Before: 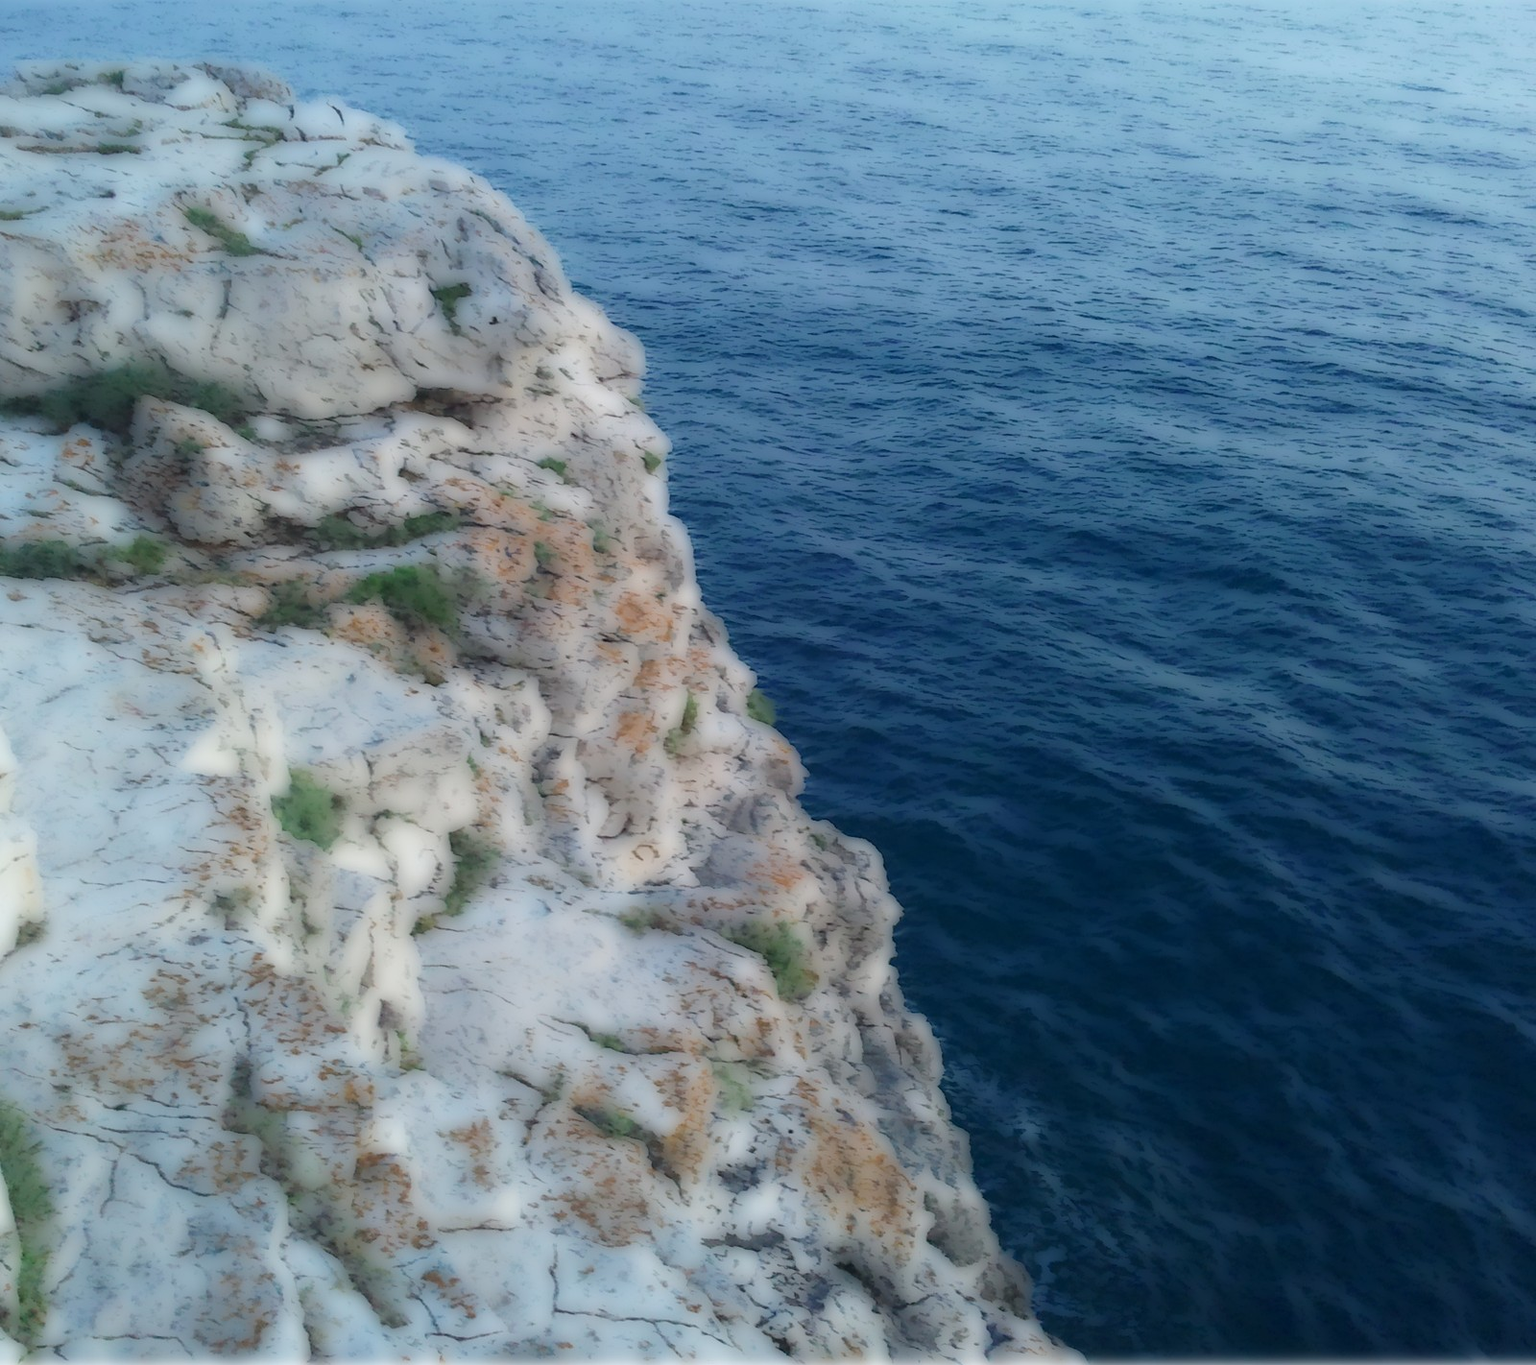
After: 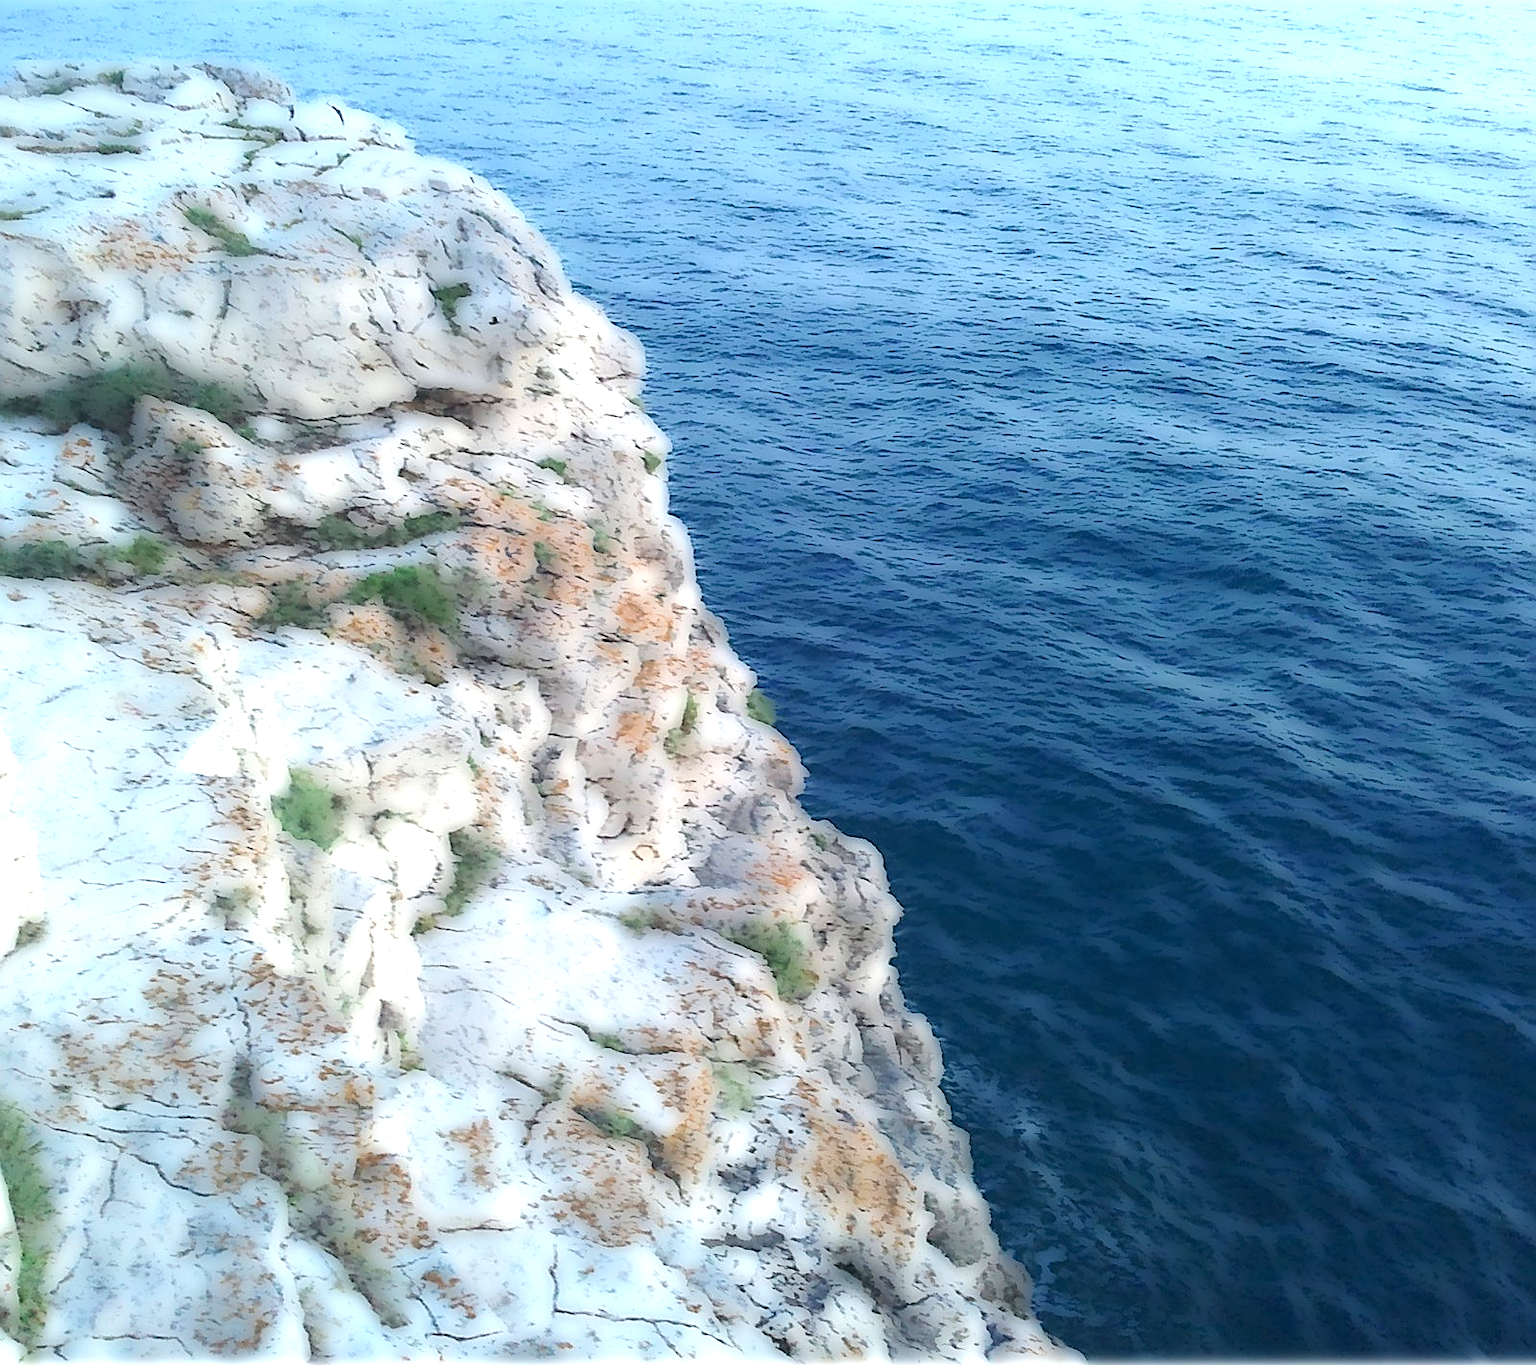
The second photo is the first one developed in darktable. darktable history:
sharpen: amount 1
exposure: black level correction 0, exposure 1 EV, compensate exposure bias true, compensate highlight preservation false
